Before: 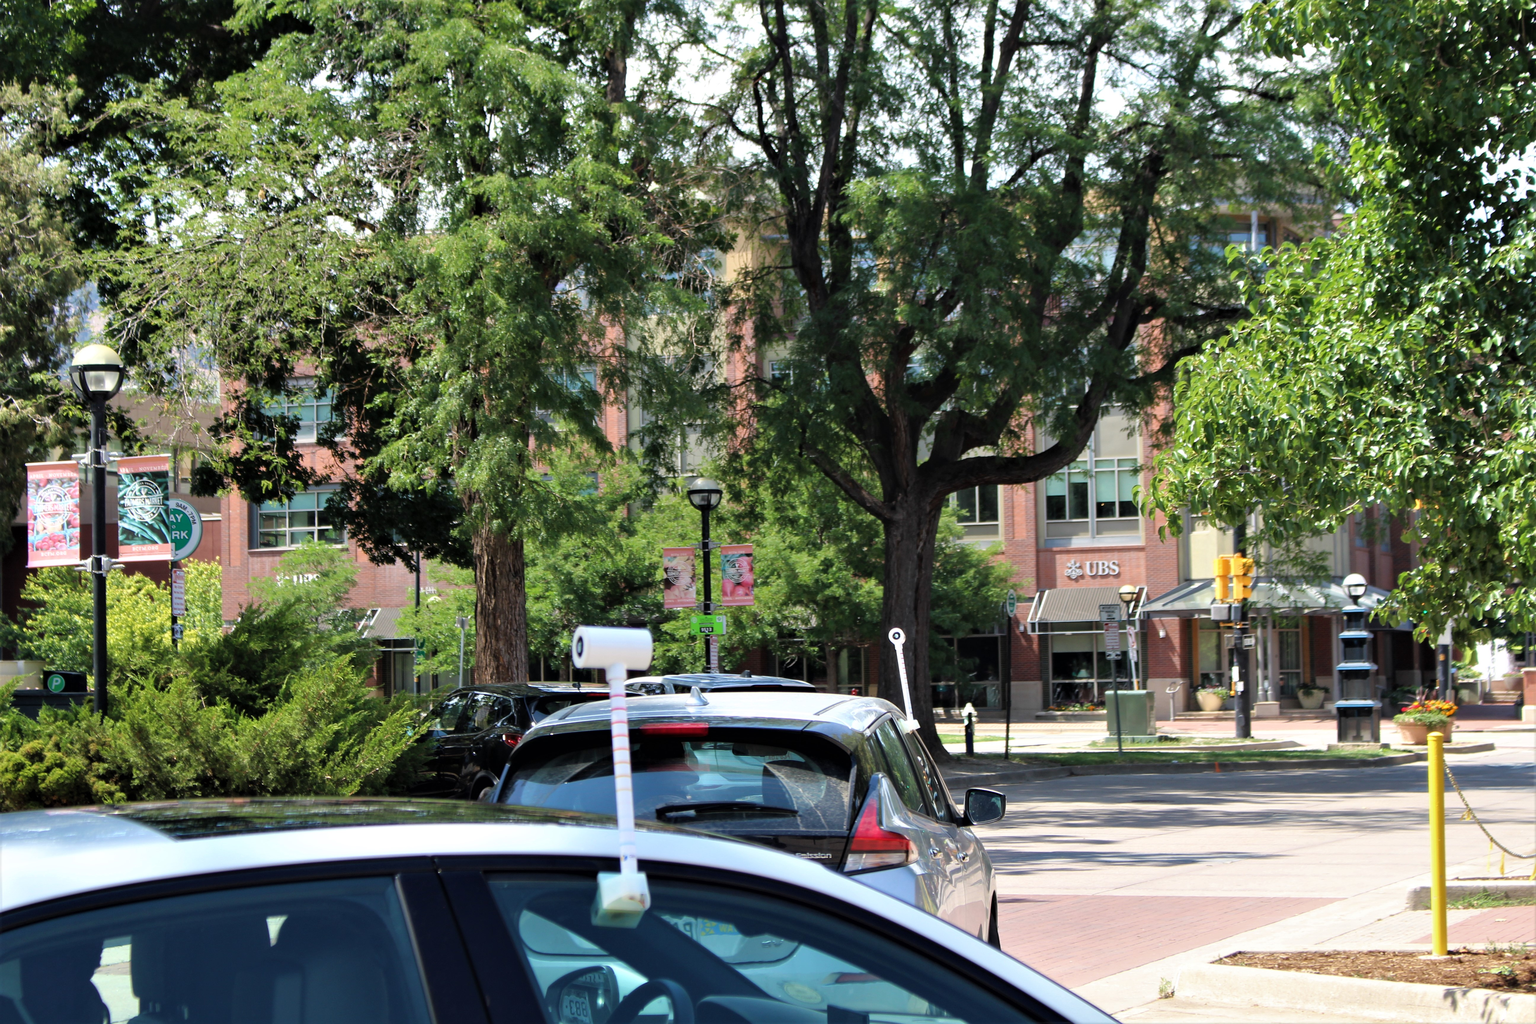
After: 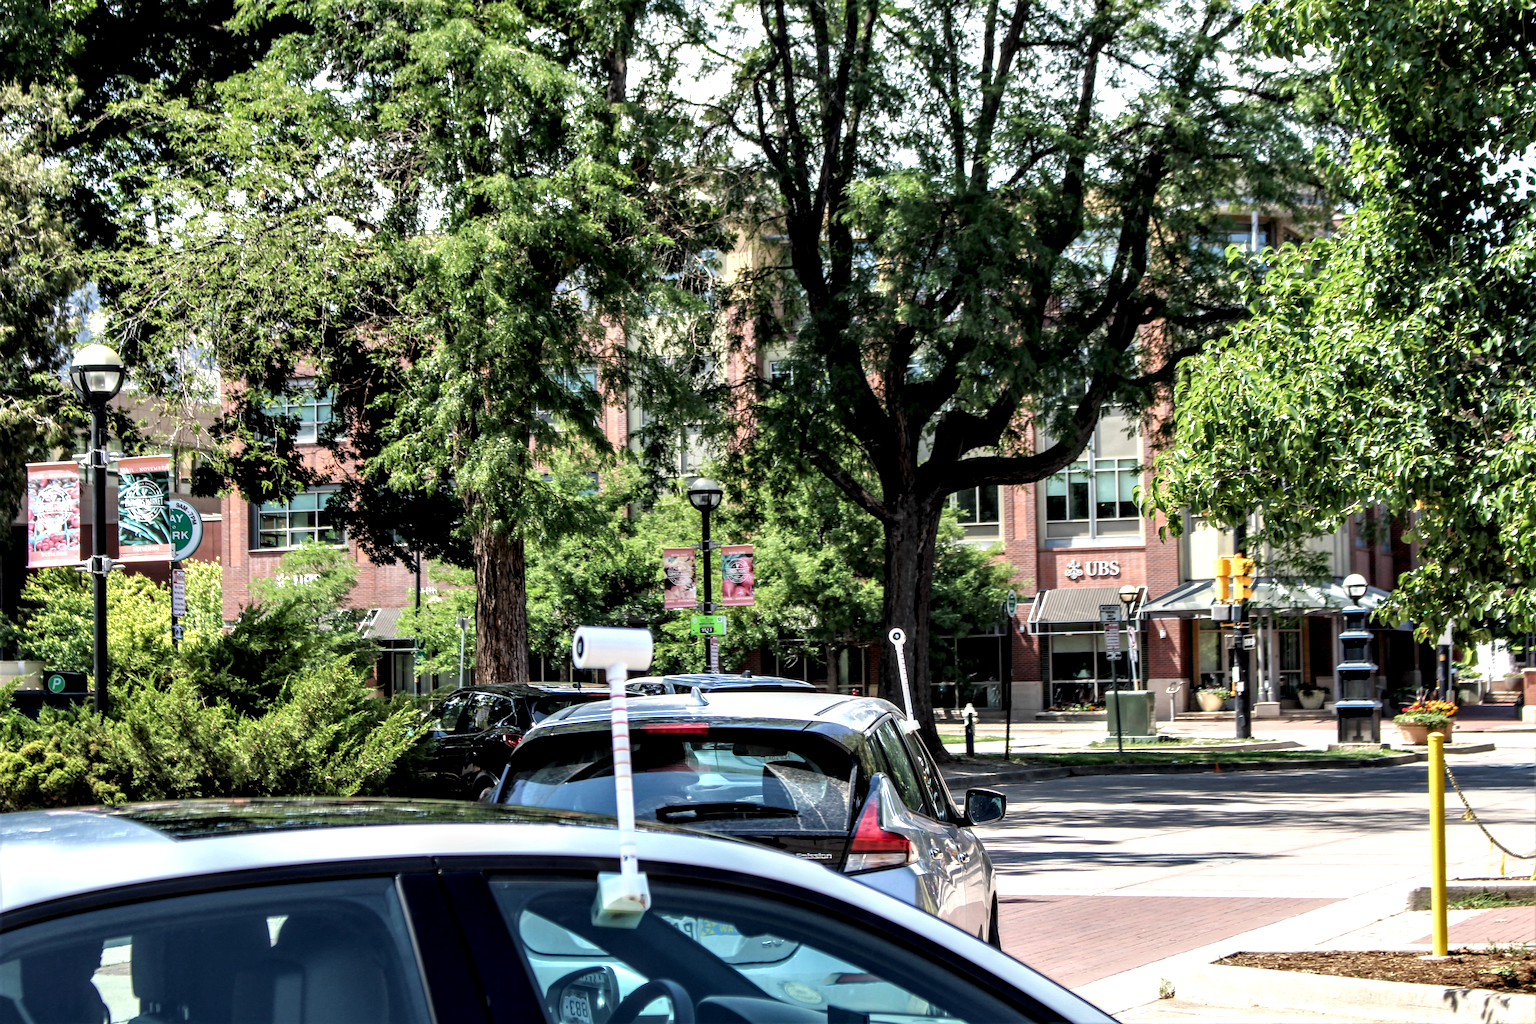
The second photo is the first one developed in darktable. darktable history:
local contrast: highlights 22%, detail 197%
